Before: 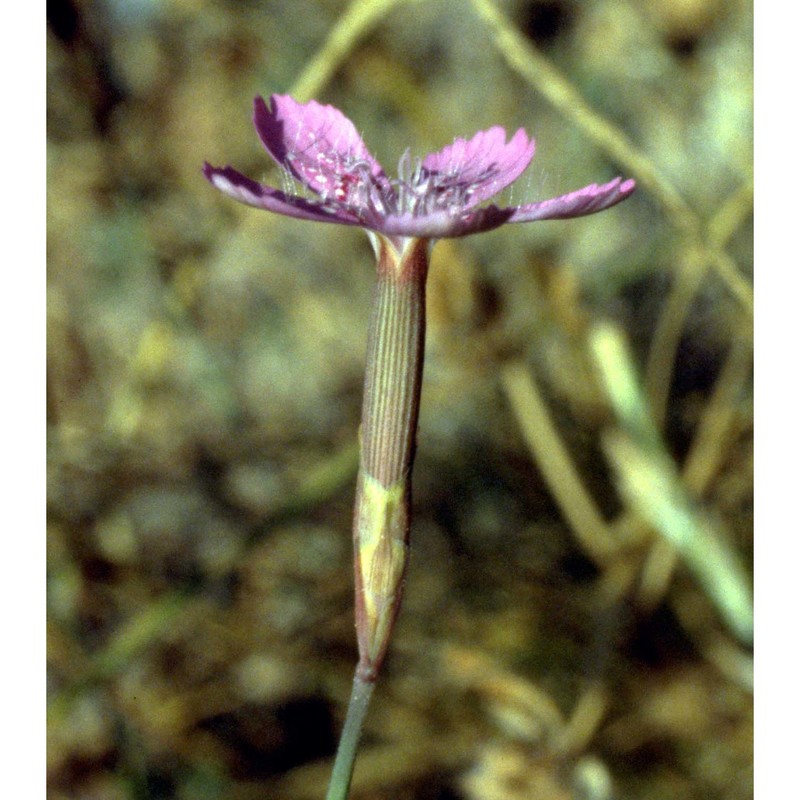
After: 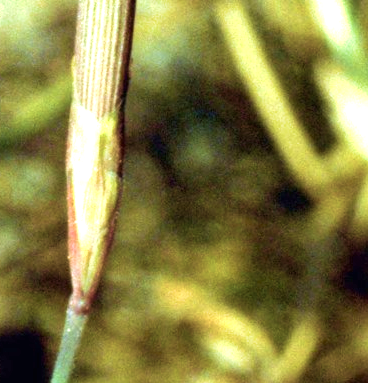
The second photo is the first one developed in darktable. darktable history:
exposure: black level correction 0, exposure 1.337 EV, compensate exposure bias true, compensate highlight preservation false
crop: left 35.886%, top 46.004%, right 18.1%, bottom 6.053%
velvia: strength 56.61%
tone equalizer: on, module defaults
